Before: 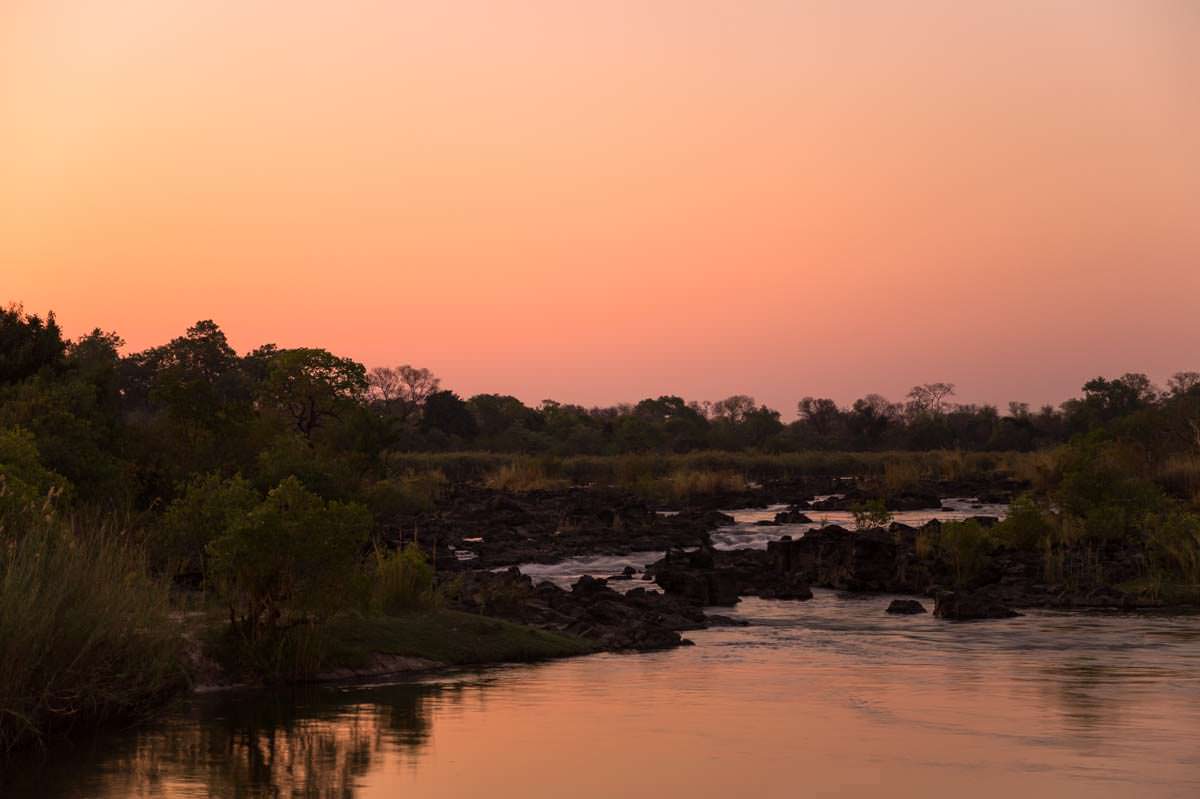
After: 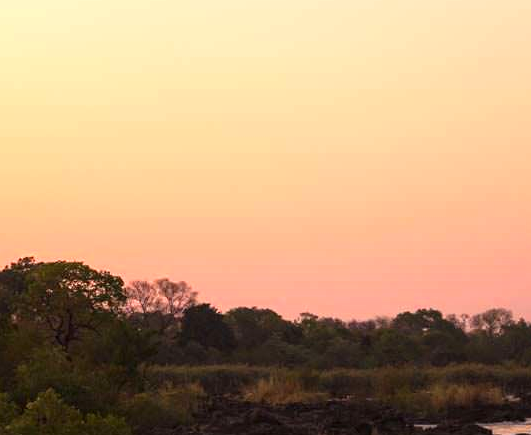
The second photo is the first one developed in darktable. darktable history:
crop: left 20.229%, top 10.905%, right 35.49%, bottom 34.542%
exposure: black level correction 0, exposure 0.692 EV, compensate exposure bias true, compensate highlight preservation false
